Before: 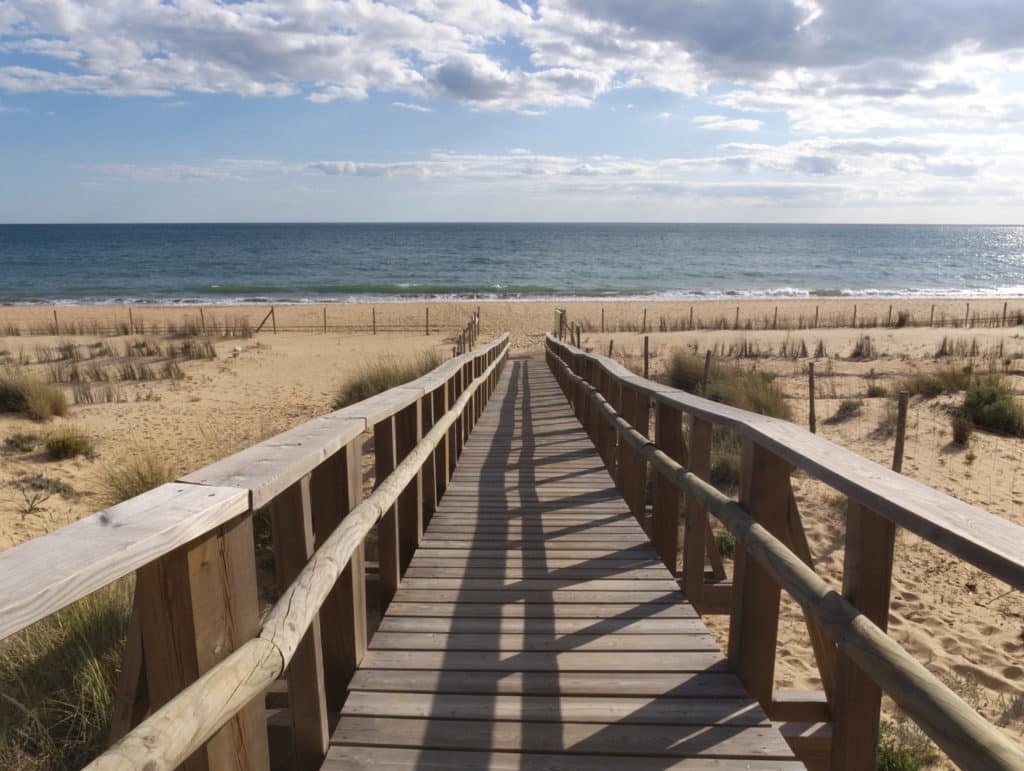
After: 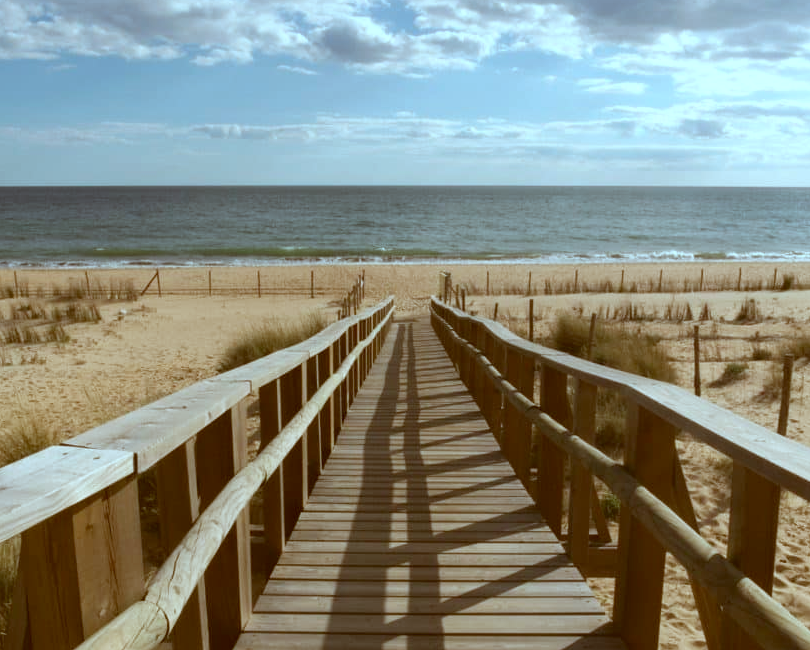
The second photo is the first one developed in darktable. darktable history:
exposure: compensate highlight preservation false
color correction: highlights a* -14.15, highlights b* -15.97, shadows a* 10.38, shadows b* 29.11
crop: left 11.233%, top 4.926%, right 9.592%, bottom 10.735%
